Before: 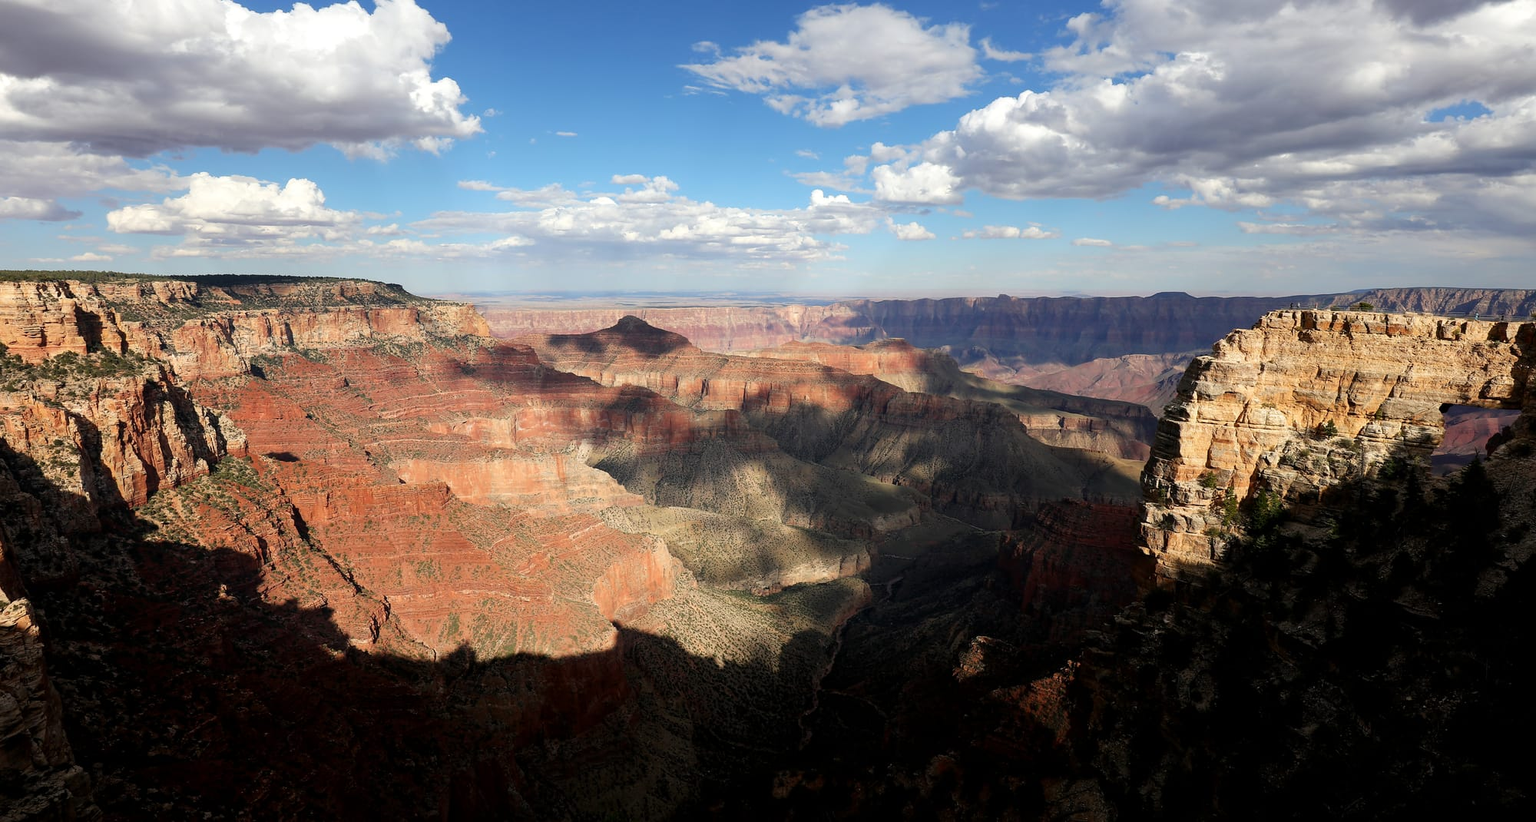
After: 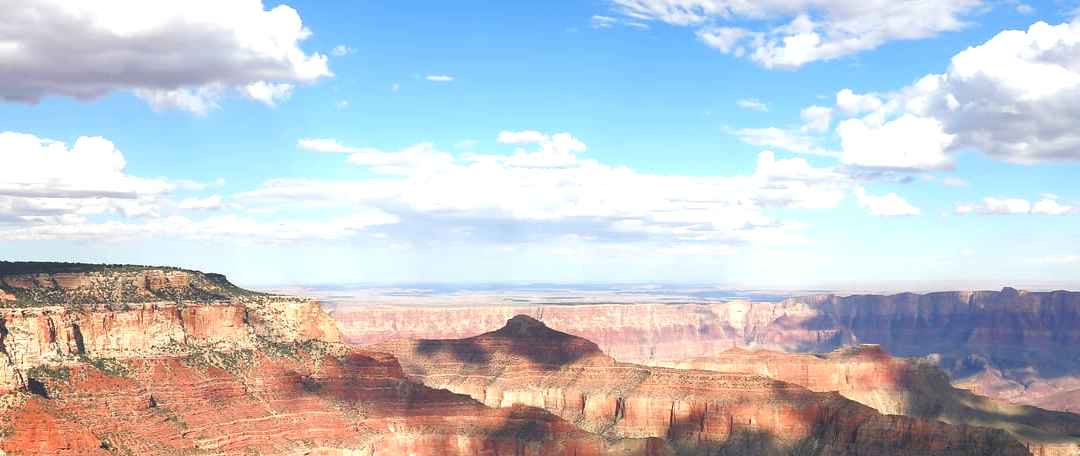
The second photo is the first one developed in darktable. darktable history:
crop: left 14.93%, top 9.051%, right 31.061%, bottom 48.298%
color balance rgb: global offset › luminance 1.988%, shadows fall-off 100.647%, perceptual saturation grading › global saturation 20%, perceptual saturation grading › highlights -50.261%, perceptual saturation grading › shadows 31.006%, perceptual brilliance grading › global brilliance 9.519%, mask middle-gray fulcrum 22.566%, global vibrance 20%
exposure: exposure 0.289 EV, compensate highlight preservation false
